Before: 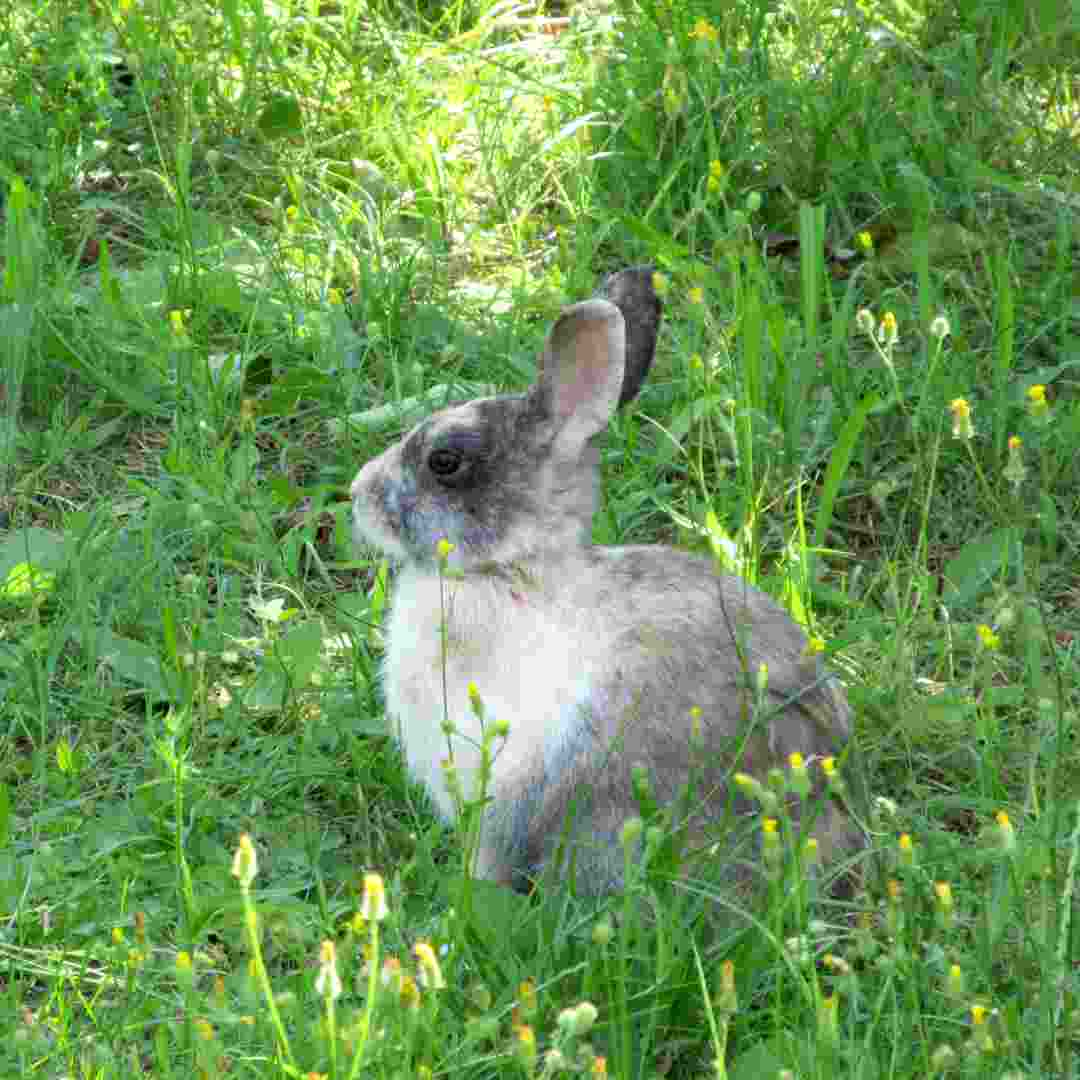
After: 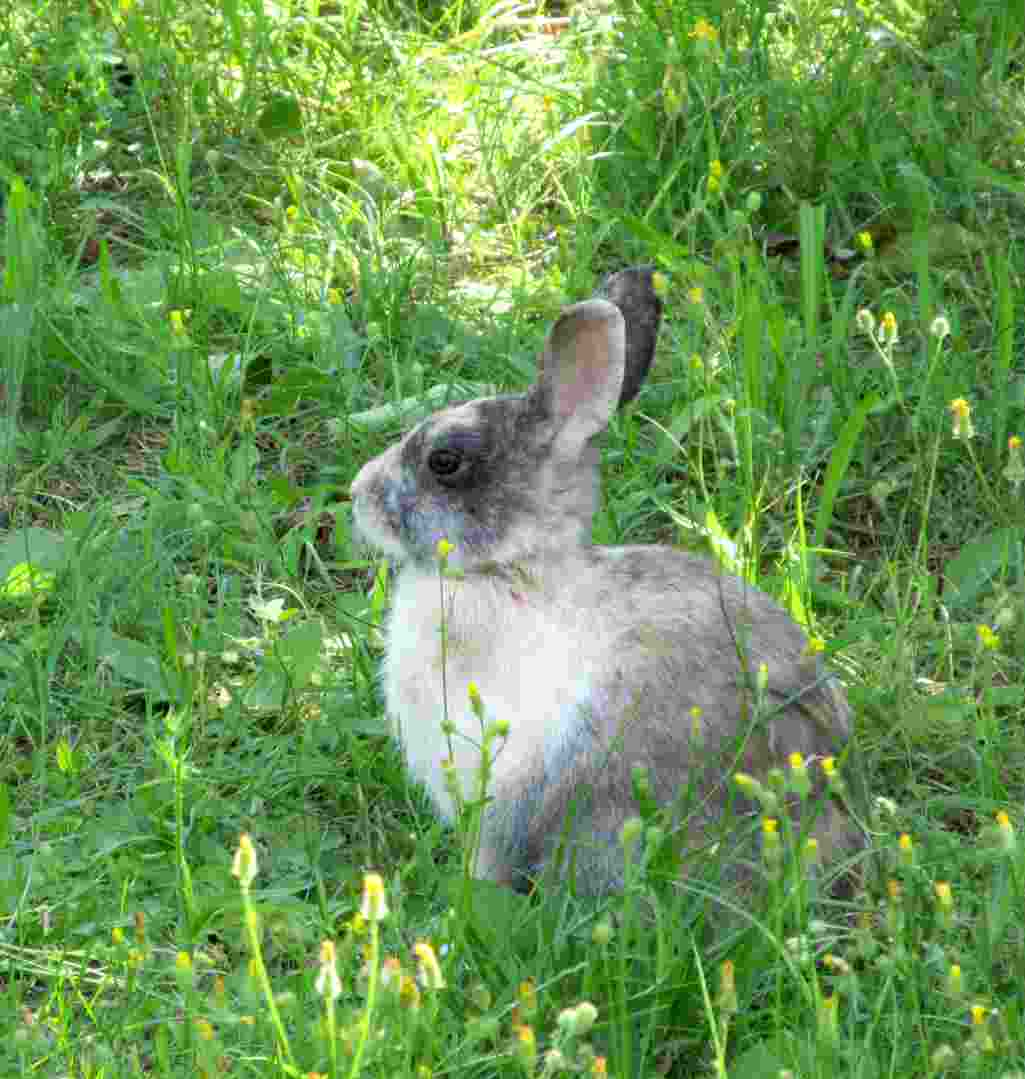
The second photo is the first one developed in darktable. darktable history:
crop and rotate: right 5.09%
